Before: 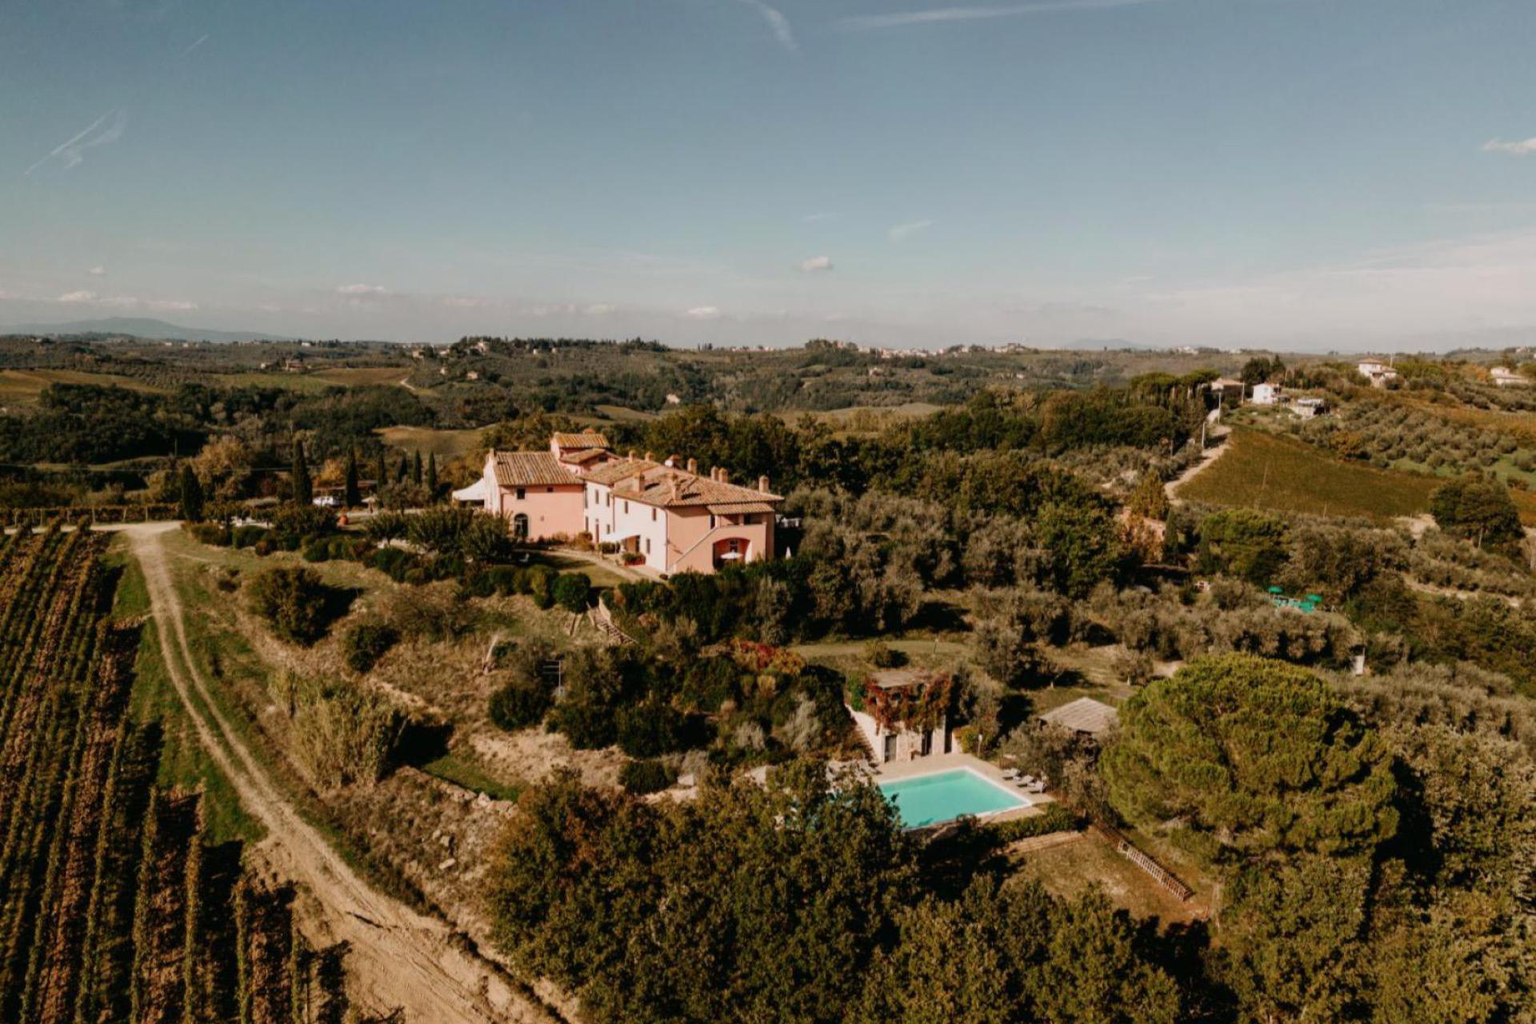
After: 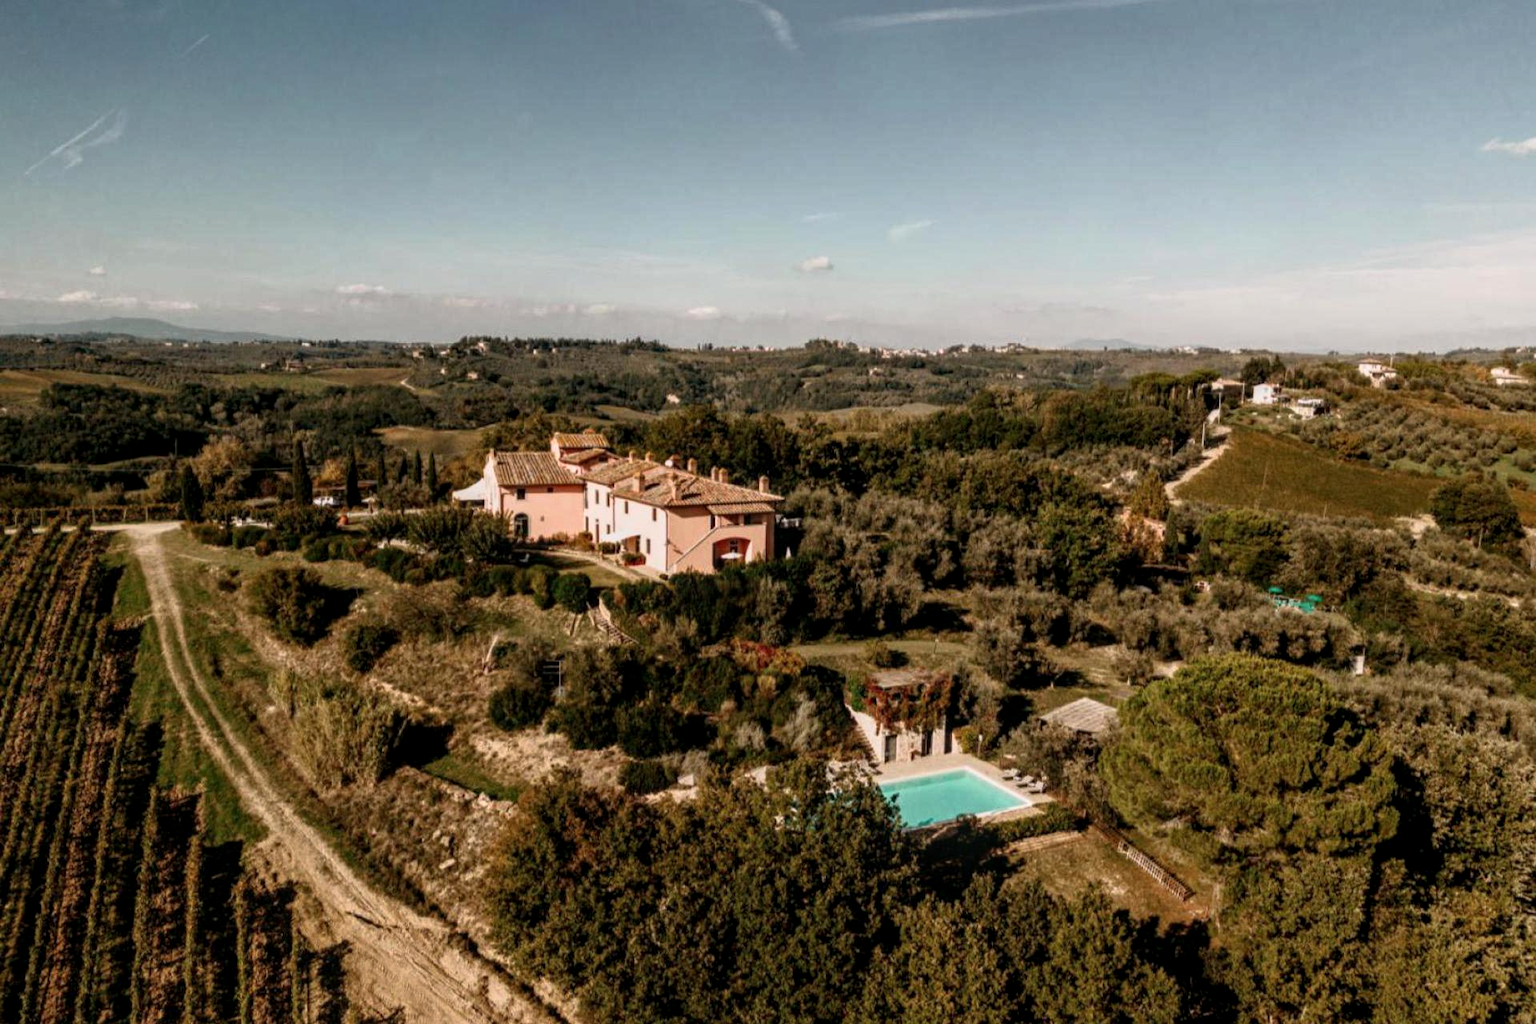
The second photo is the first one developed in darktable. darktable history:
local contrast: on, module defaults
base curve: curves: ch0 [(0, 0) (0.257, 0.25) (0.482, 0.586) (0.757, 0.871) (1, 1)]
